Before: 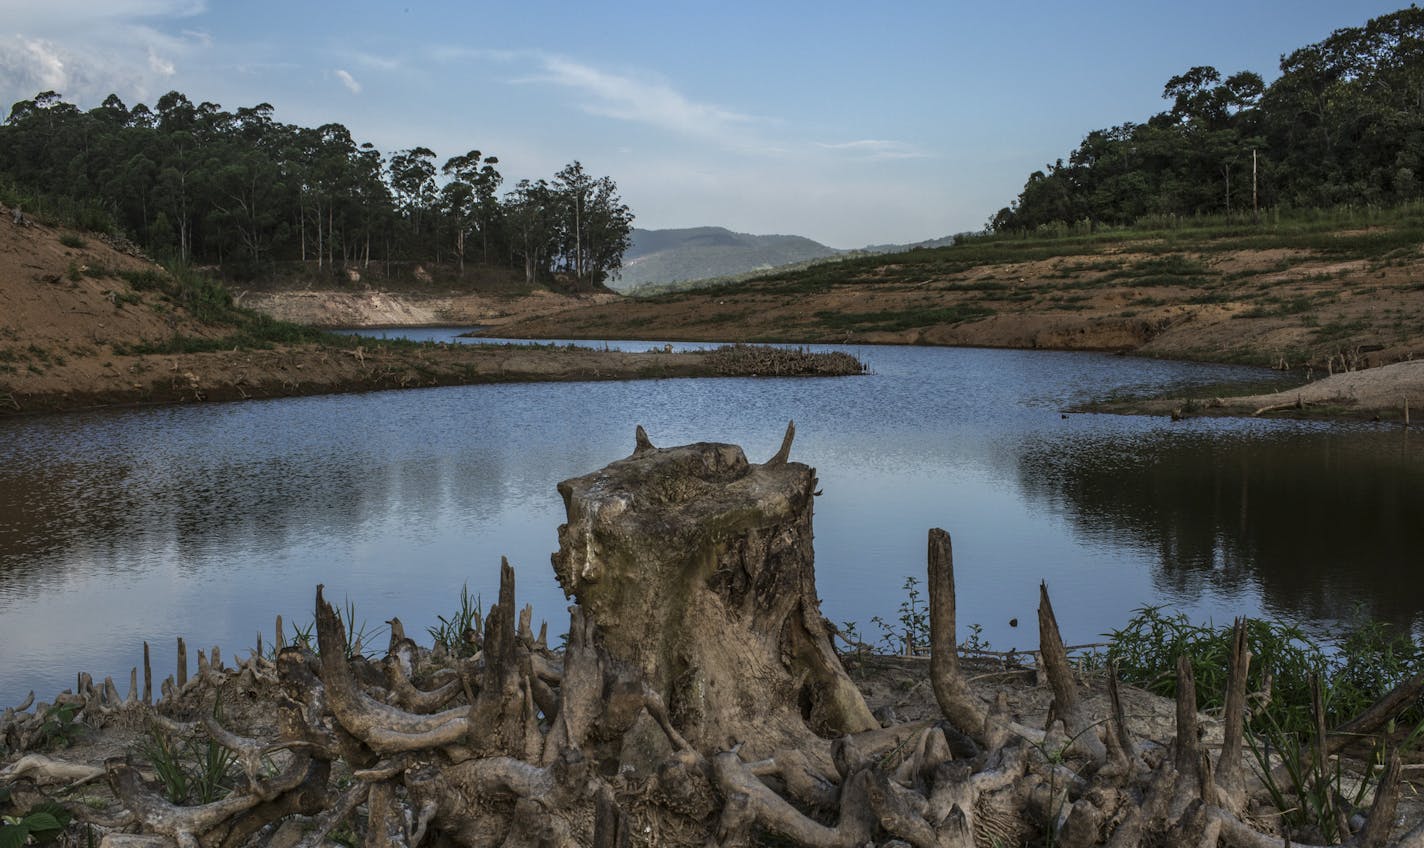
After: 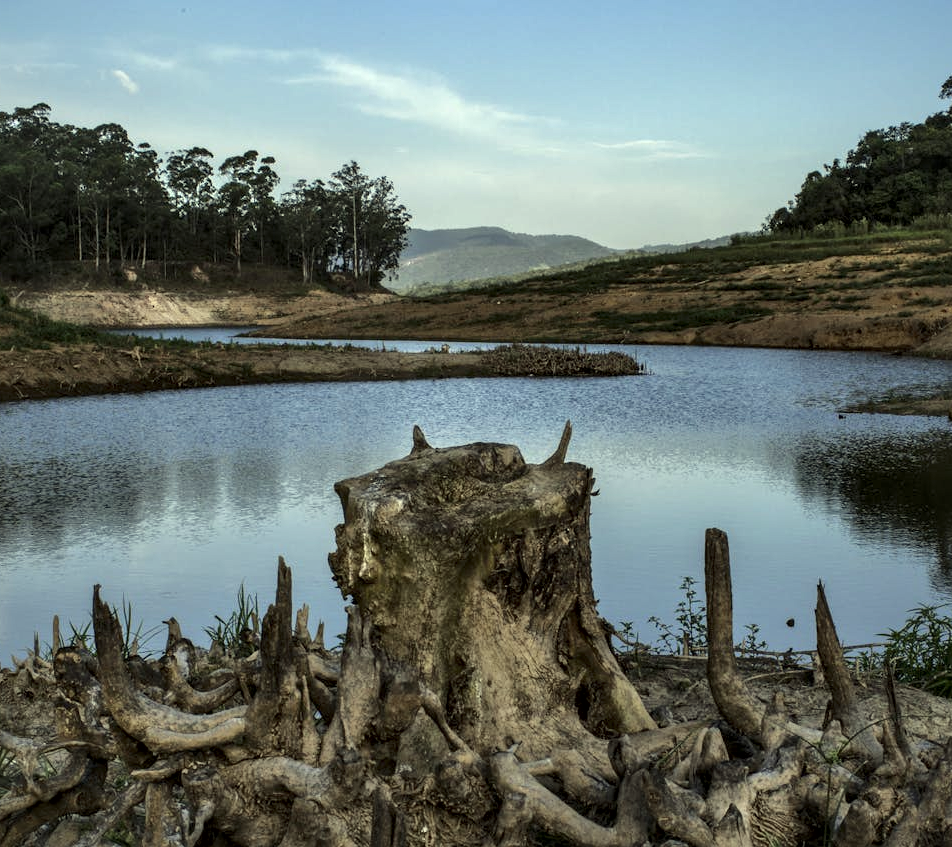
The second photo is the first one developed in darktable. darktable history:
crop and rotate: left 15.673%, right 17.43%
local contrast: mode bilateral grid, contrast 24, coarseness 59, detail 151%, midtone range 0.2
tone equalizer: -8 EV -0.388 EV, -7 EV -0.406 EV, -6 EV -0.356 EV, -5 EV -0.227 EV, -3 EV 0.188 EV, -2 EV 0.358 EV, -1 EV 0.363 EV, +0 EV 0.439 EV
color correction: highlights a* -5.7, highlights b* 11.36
